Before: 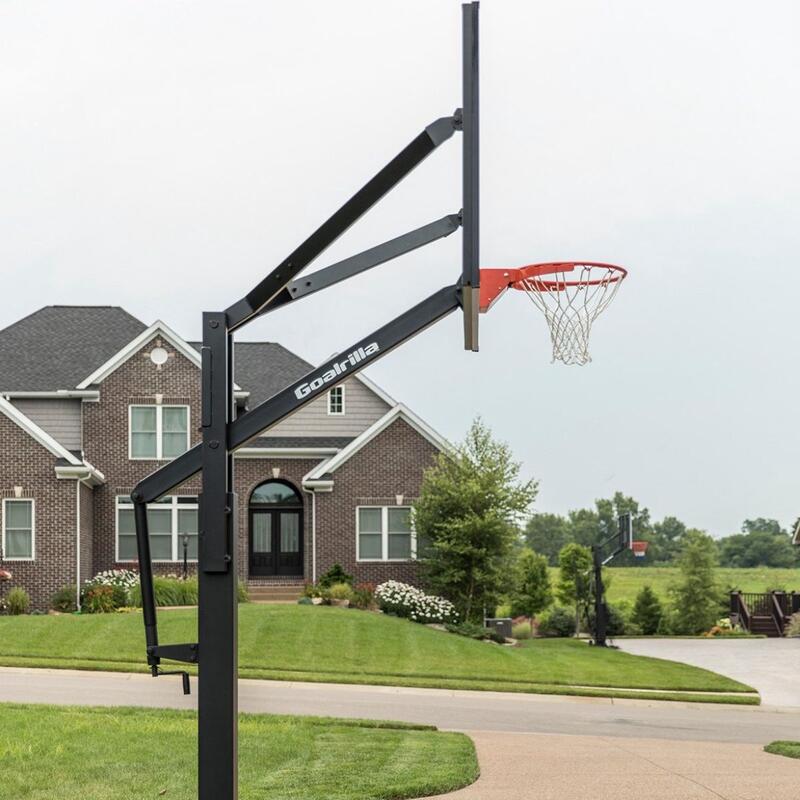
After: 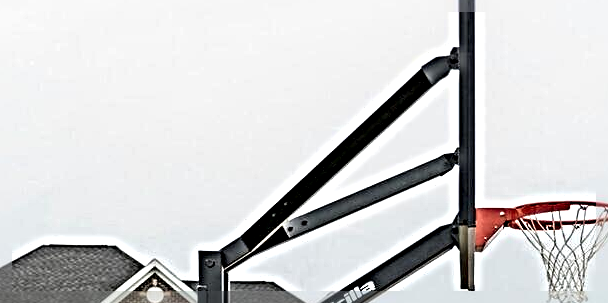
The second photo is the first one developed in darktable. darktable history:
tone equalizer: smoothing diameter 24.85%, edges refinement/feathering 7.56, preserve details guided filter
sharpen: radius 6.263, amount 1.795, threshold 0.157
crop: left 0.557%, top 7.628%, right 23.368%, bottom 54.269%
